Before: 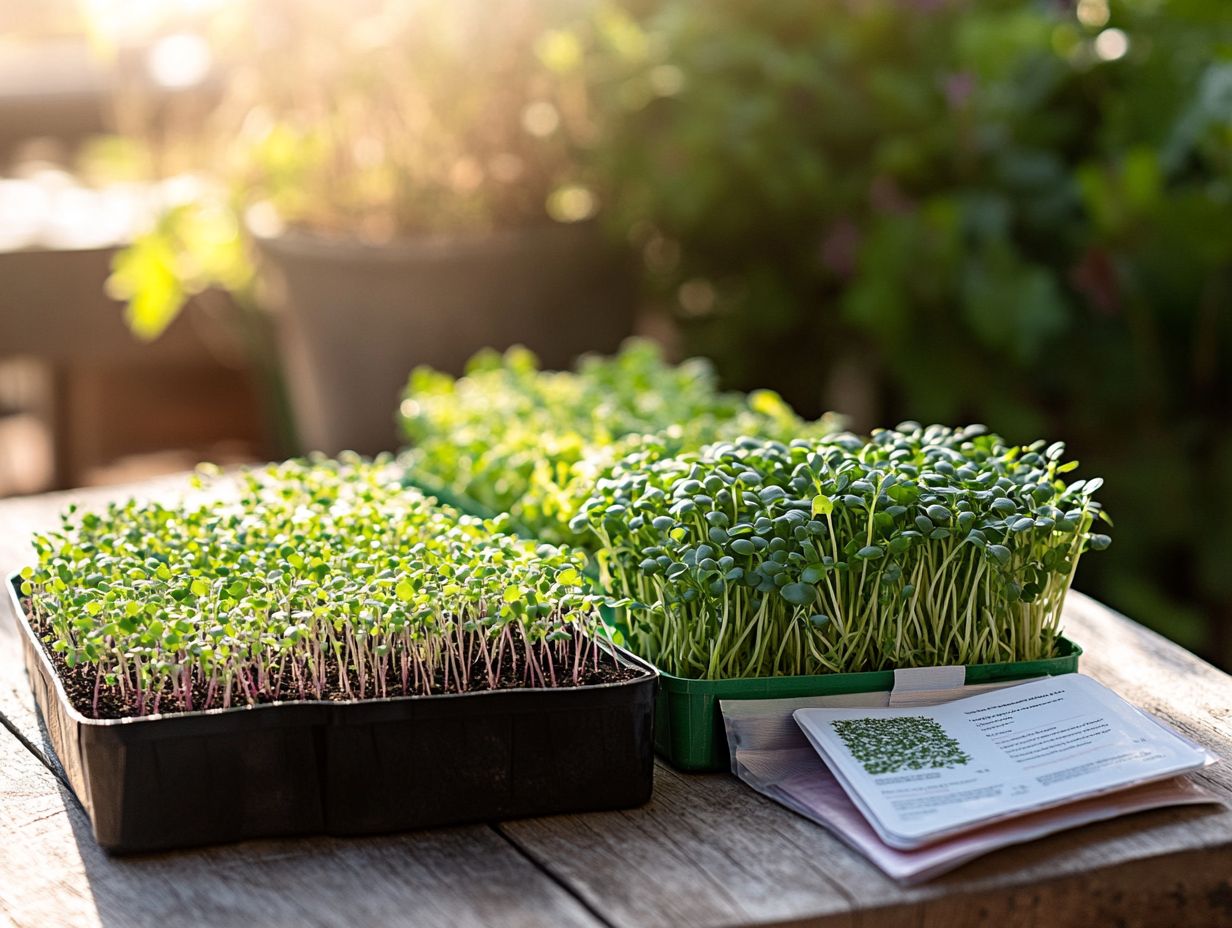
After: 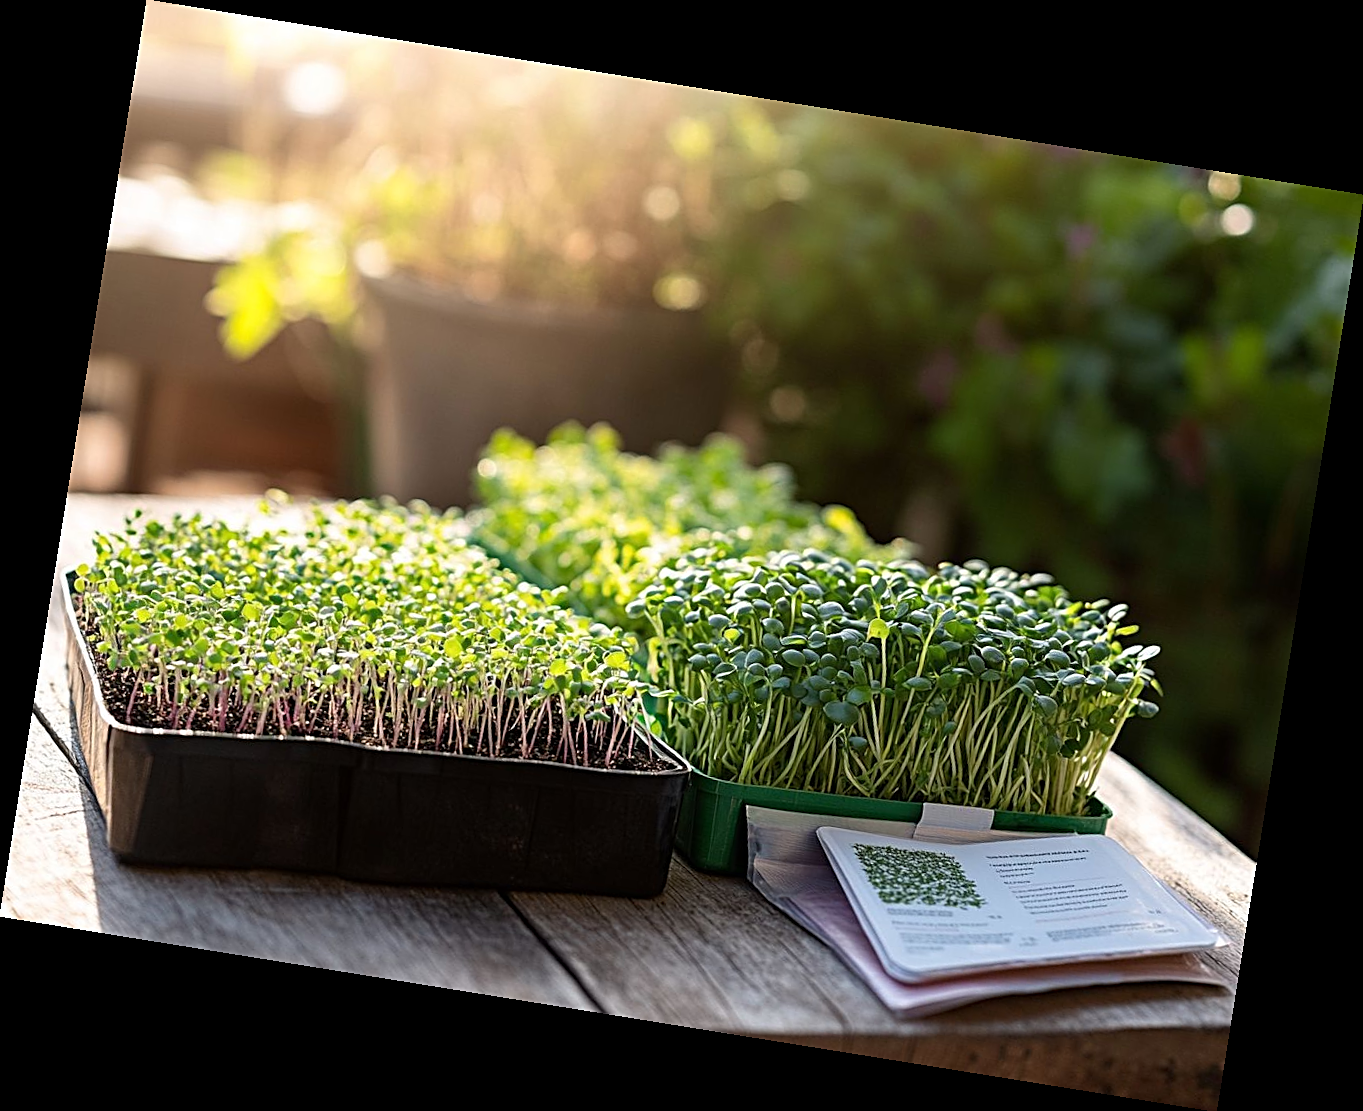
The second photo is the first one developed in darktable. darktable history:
rotate and perspective: rotation 9.12°, automatic cropping off
sharpen: on, module defaults
